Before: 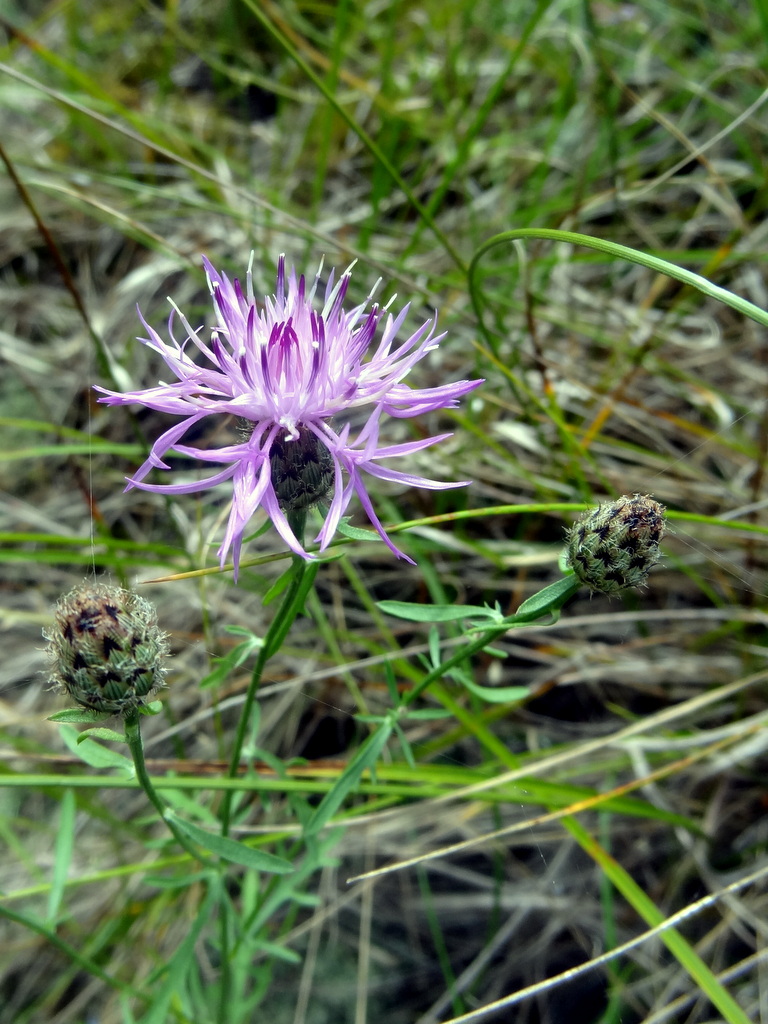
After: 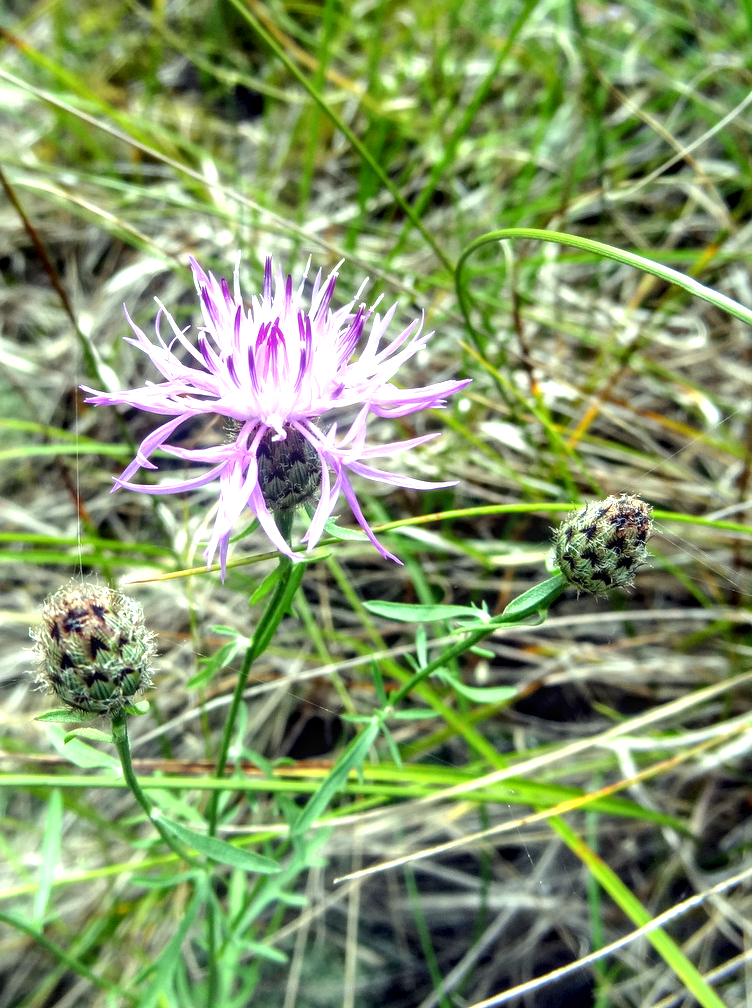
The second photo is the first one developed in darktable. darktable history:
exposure: black level correction 0, exposure 1.098 EV, compensate highlight preservation false
crop: left 1.734%, right 0.289%, bottom 1.553%
local contrast: on, module defaults
